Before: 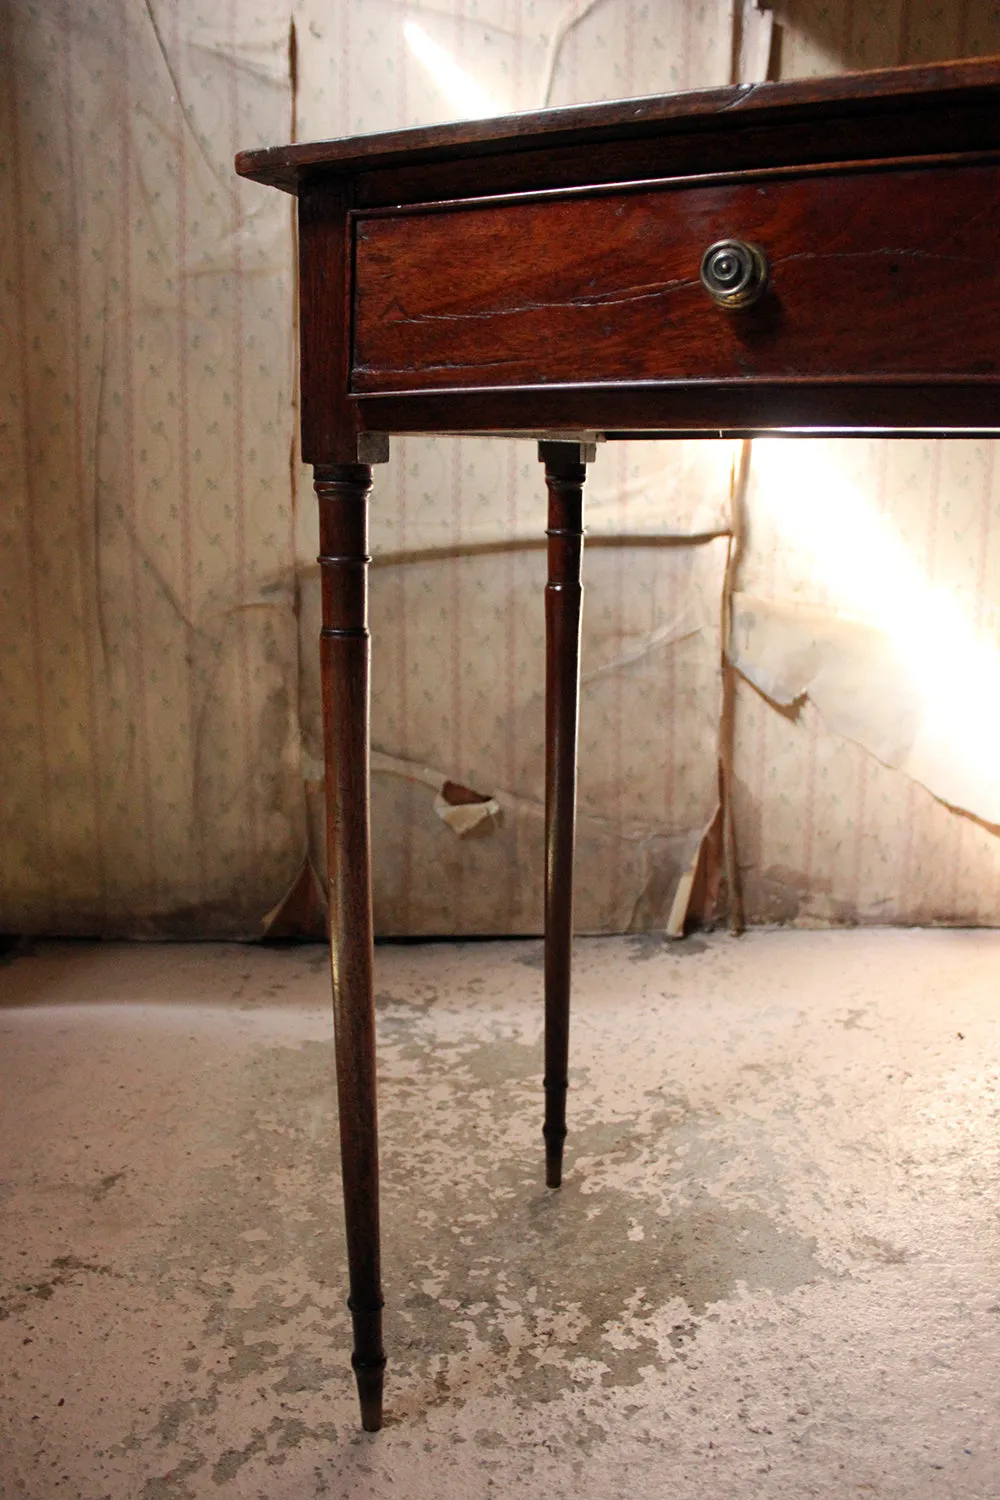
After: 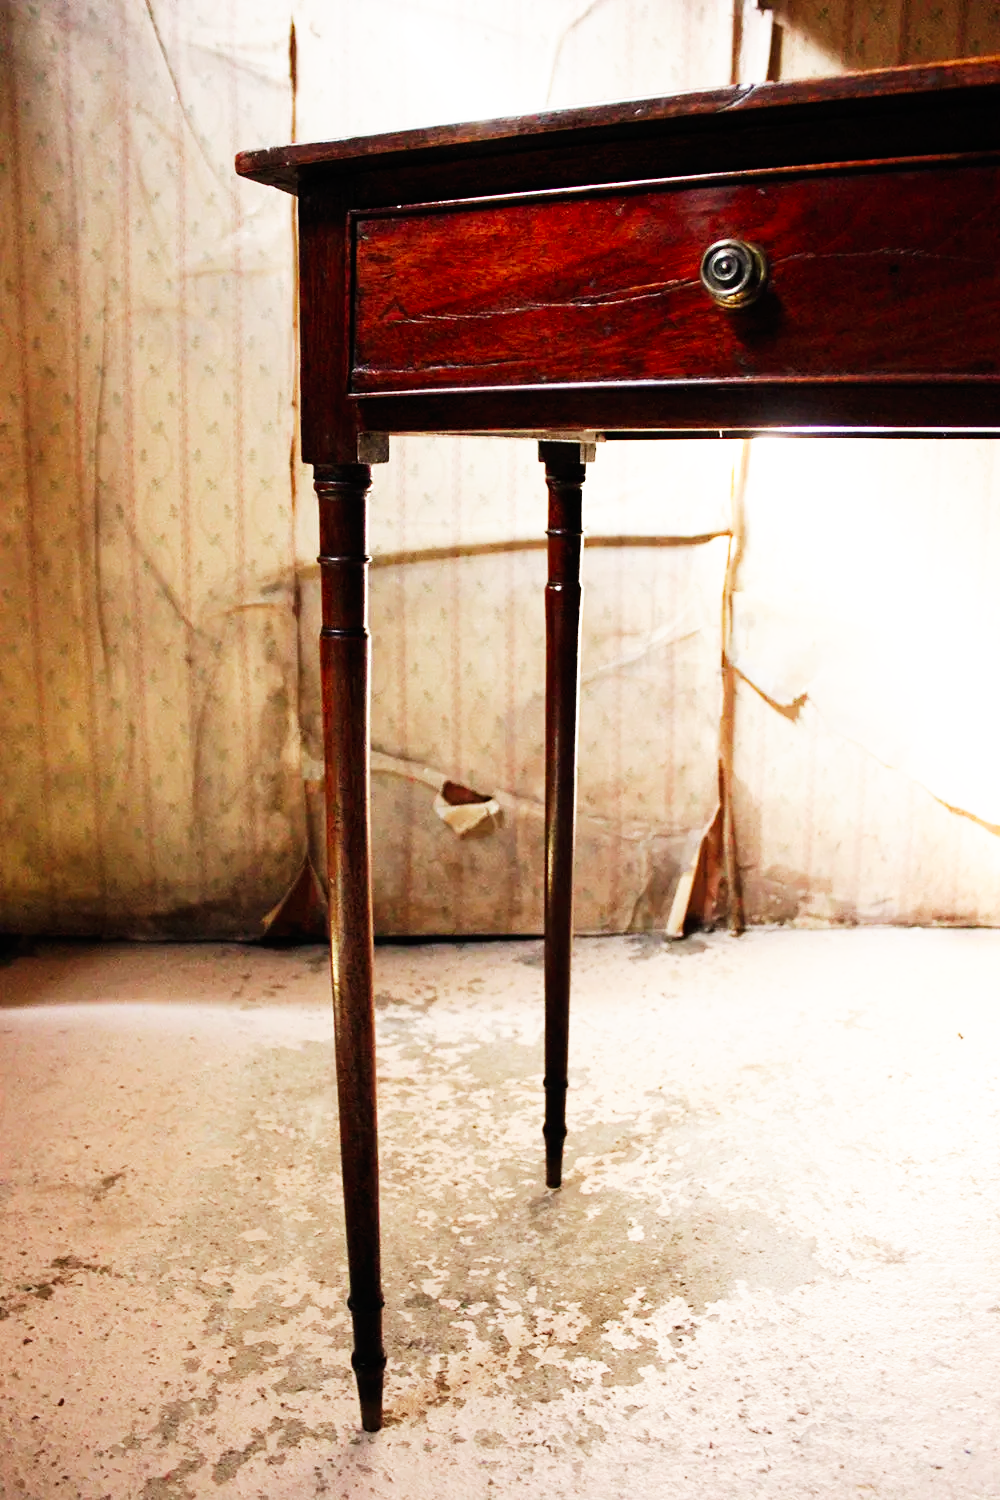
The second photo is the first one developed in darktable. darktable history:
exposure: compensate highlight preservation false
base curve: curves: ch0 [(0, 0) (0.007, 0.004) (0.027, 0.03) (0.046, 0.07) (0.207, 0.54) (0.442, 0.872) (0.673, 0.972) (1, 1)], preserve colors none
